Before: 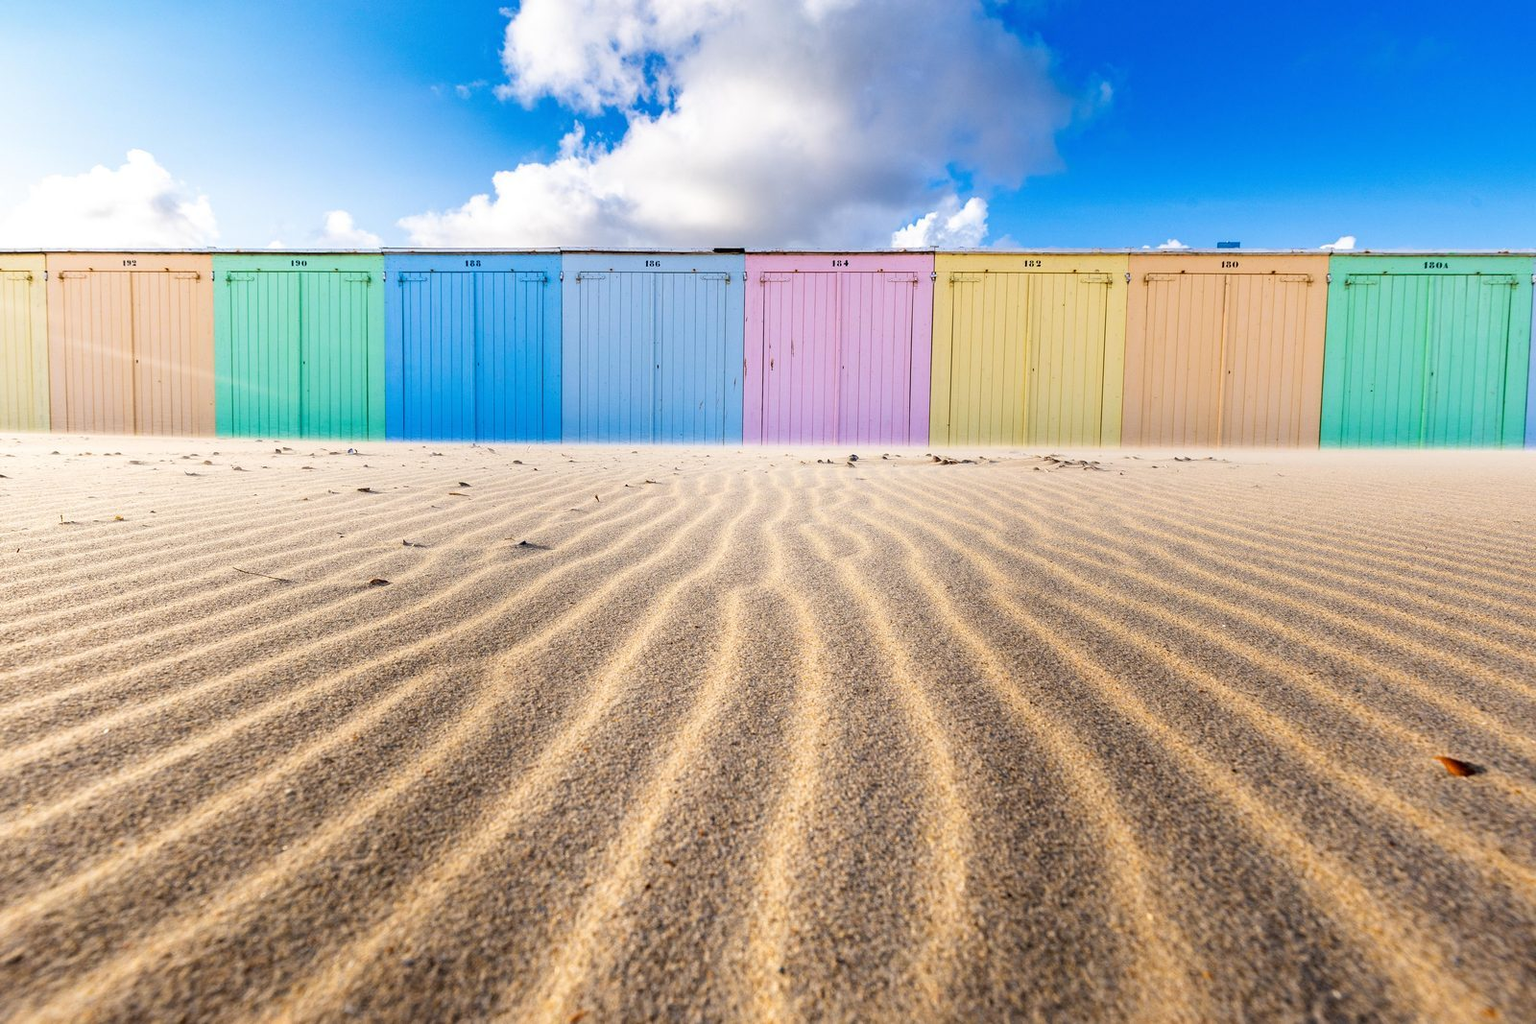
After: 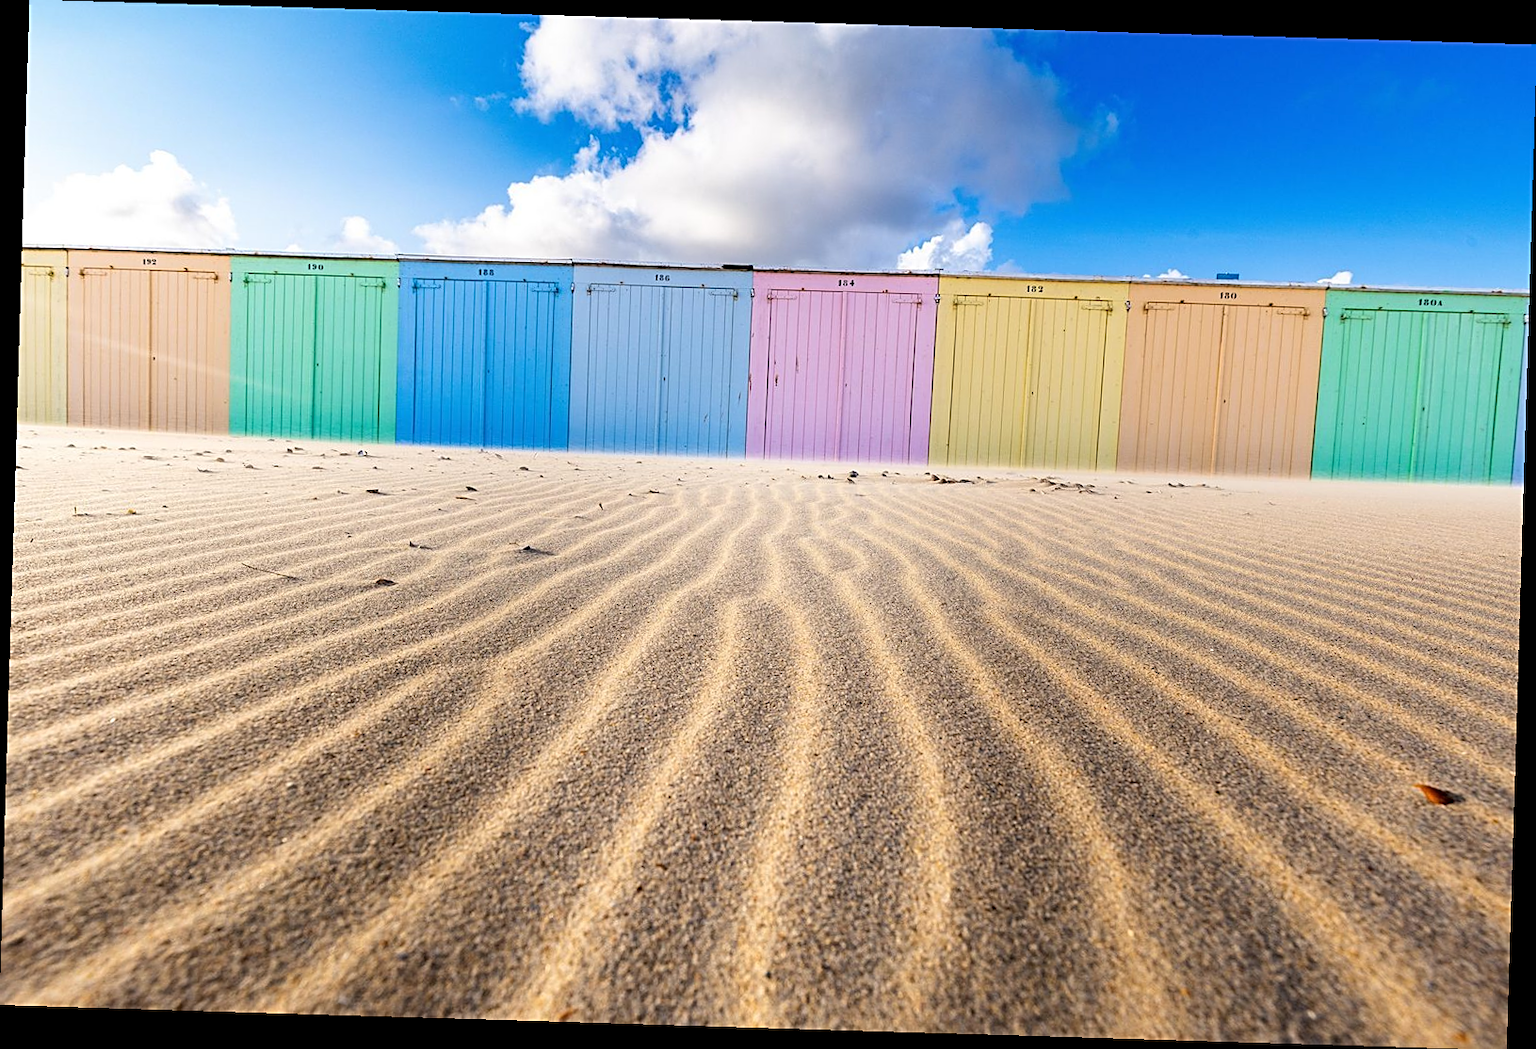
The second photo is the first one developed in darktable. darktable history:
rotate and perspective: rotation 1.72°, automatic cropping off
sharpen: on, module defaults
